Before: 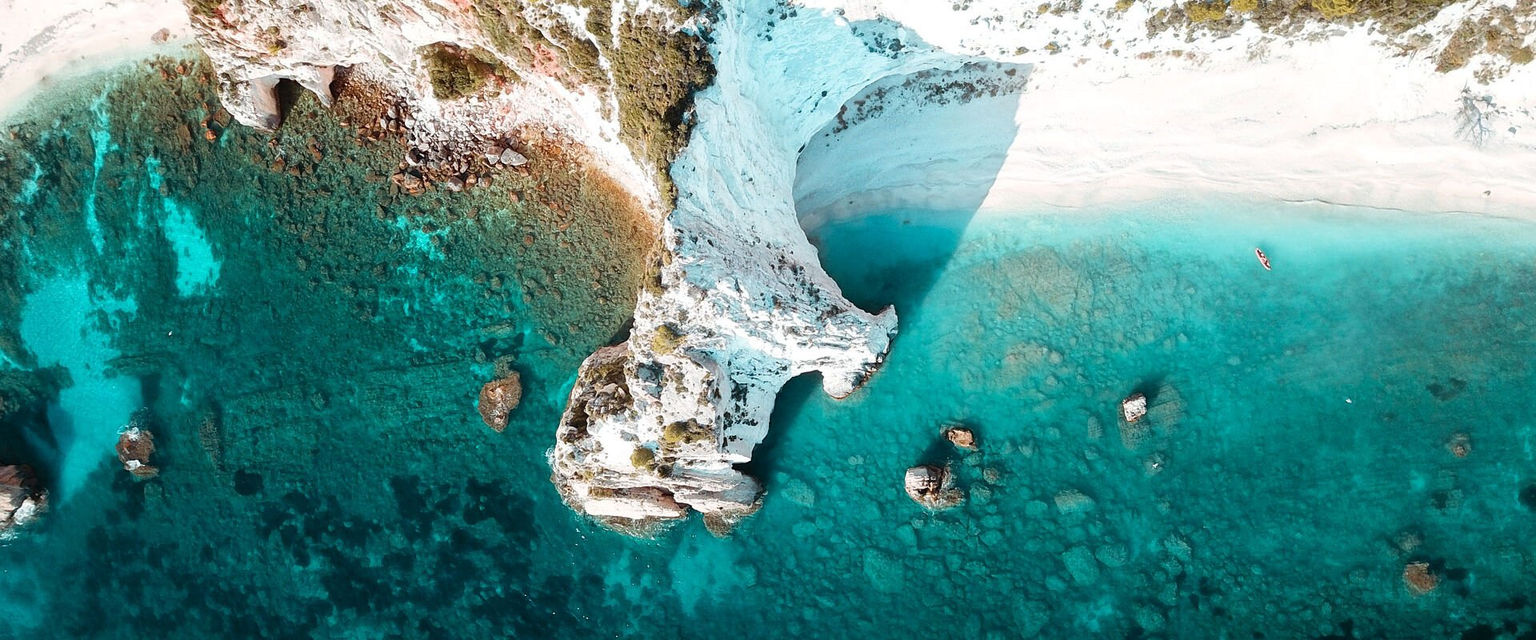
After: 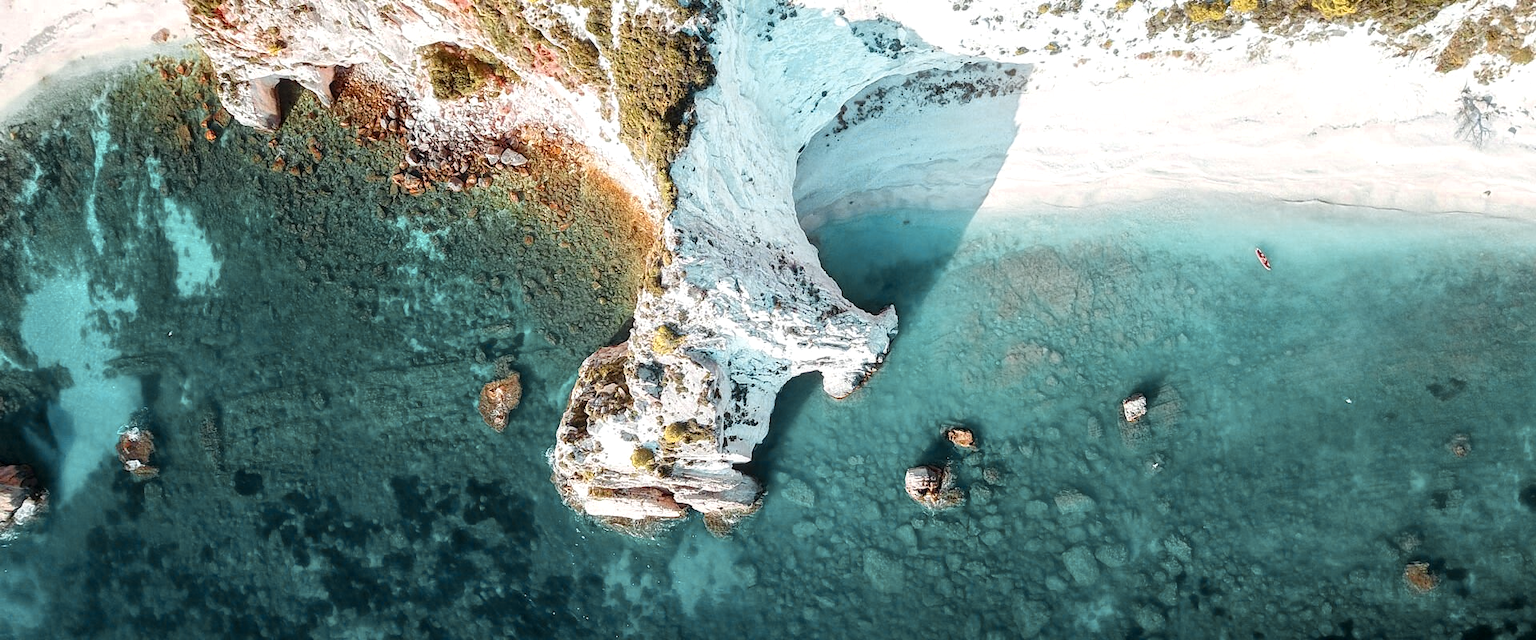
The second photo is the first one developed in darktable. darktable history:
local contrast: on, module defaults
color zones: curves: ch0 [(0.004, 0.305) (0.261, 0.623) (0.389, 0.399) (0.708, 0.571) (0.947, 0.34)]; ch1 [(0.025, 0.645) (0.229, 0.584) (0.326, 0.551) (0.484, 0.262) (0.757, 0.643)]
